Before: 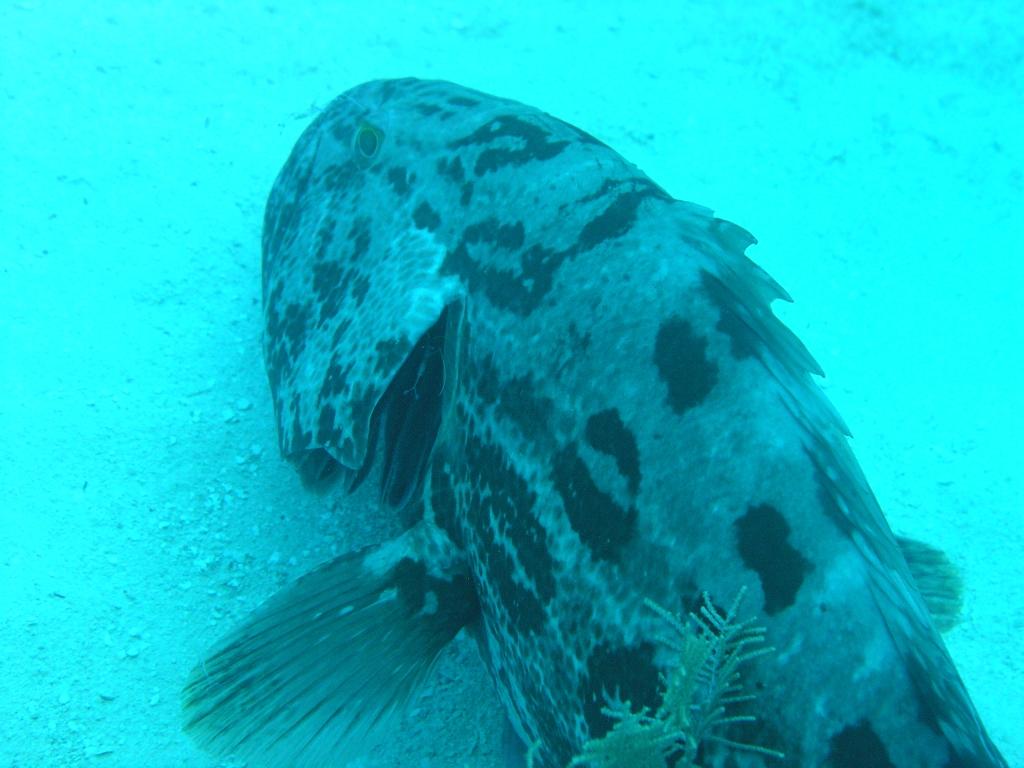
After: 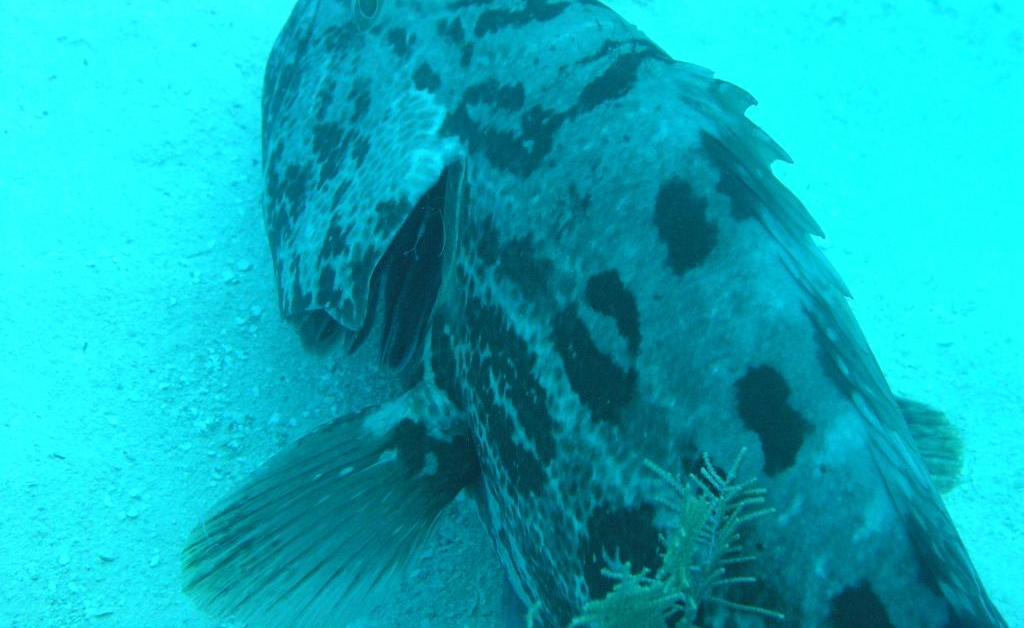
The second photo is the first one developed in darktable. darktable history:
crop and rotate: top 18.145%
